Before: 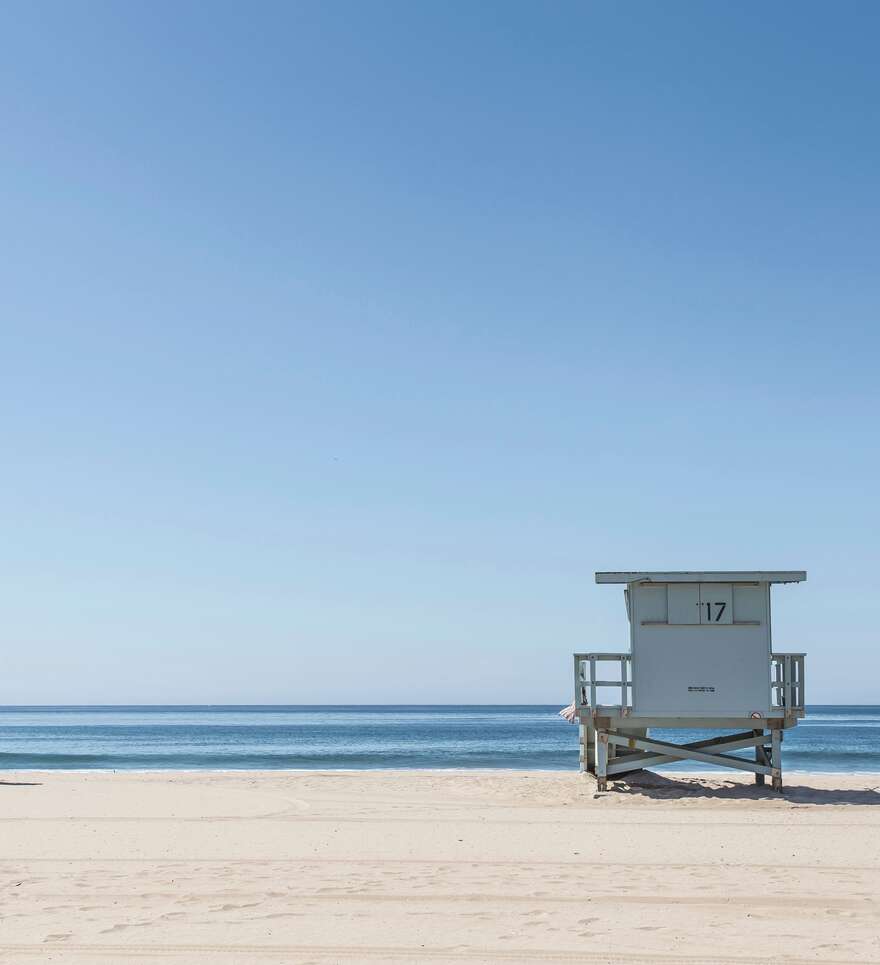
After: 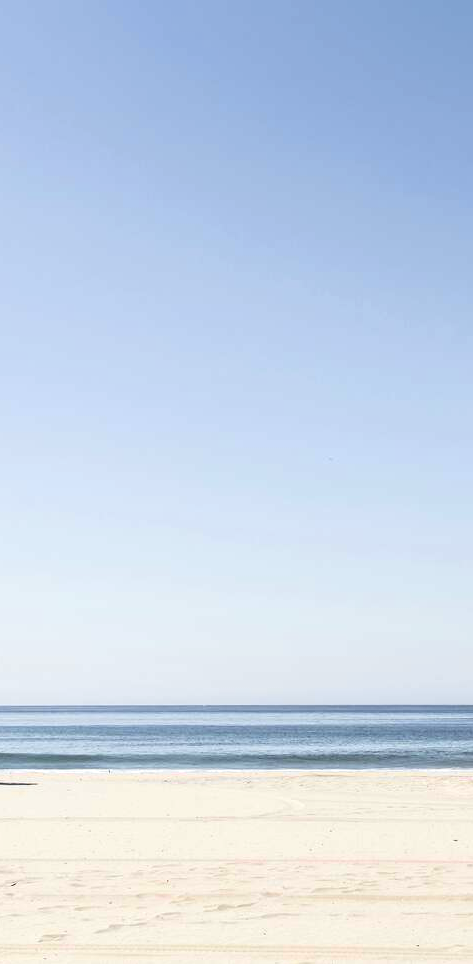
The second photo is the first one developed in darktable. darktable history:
crop: left 0.587%, right 45.588%, bottom 0.086%
tone curve: curves: ch0 [(0, 0.012) (0.036, 0.035) (0.274, 0.288) (0.504, 0.536) (0.844, 0.84) (1, 0.983)]; ch1 [(0, 0) (0.389, 0.403) (0.462, 0.486) (0.499, 0.498) (0.511, 0.502) (0.536, 0.547) (0.579, 0.578) (0.626, 0.645) (0.749, 0.781) (1, 1)]; ch2 [(0, 0) (0.457, 0.486) (0.5, 0.5) (0.557, 0.561) (0.614, 0.622) (0.704, 0.732) (1, 1)], color space Lab, independent channels, preserve colors none
exposure: exposure 0.376 EV, compensate highlight preservation false
contrast brightness saturation: contrast 0.13, brightness -0.05, saturation 0.16
